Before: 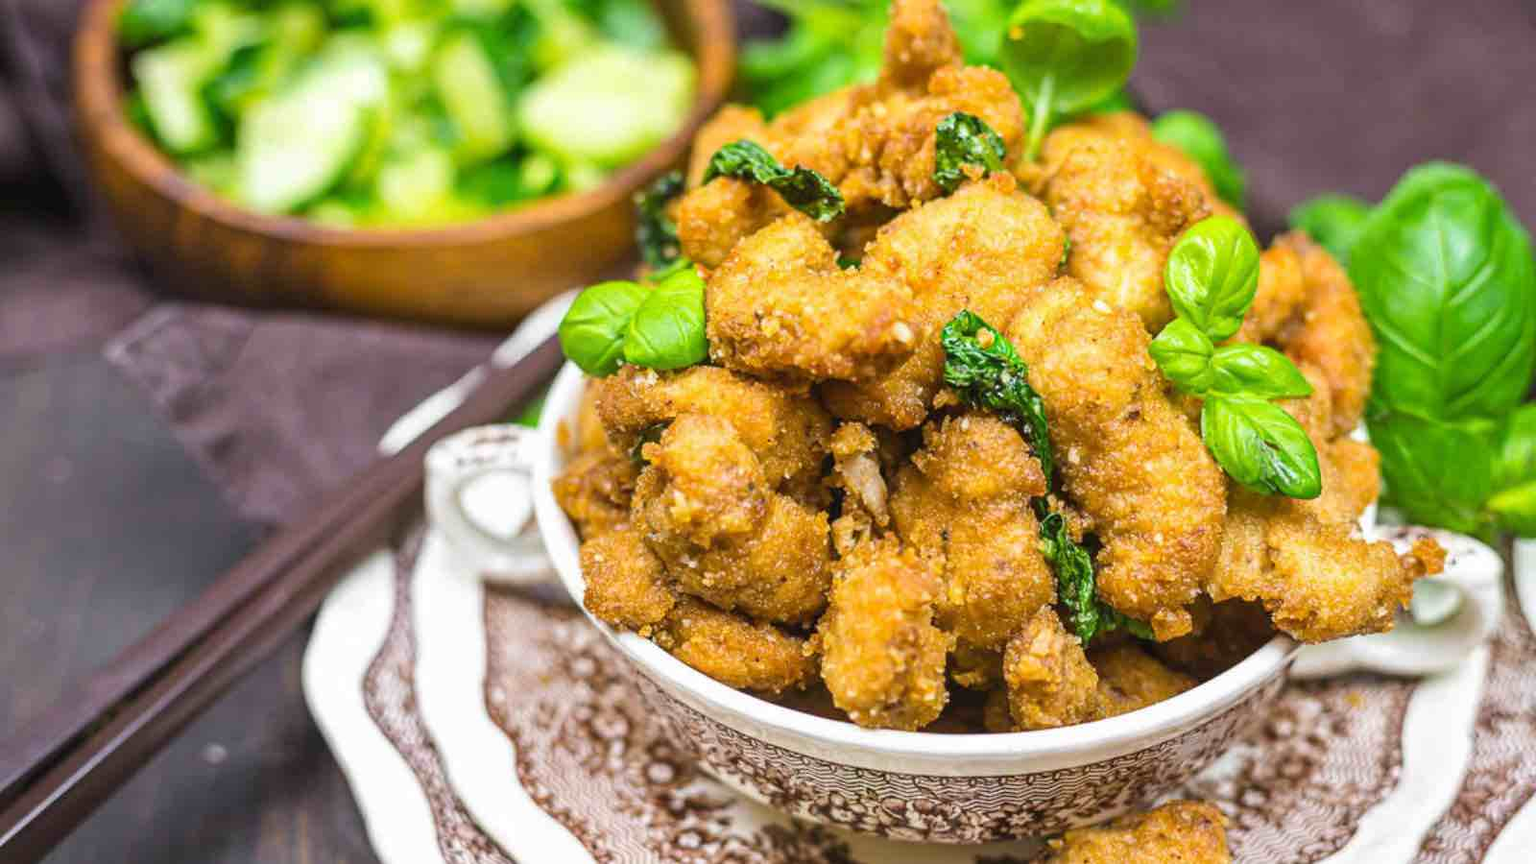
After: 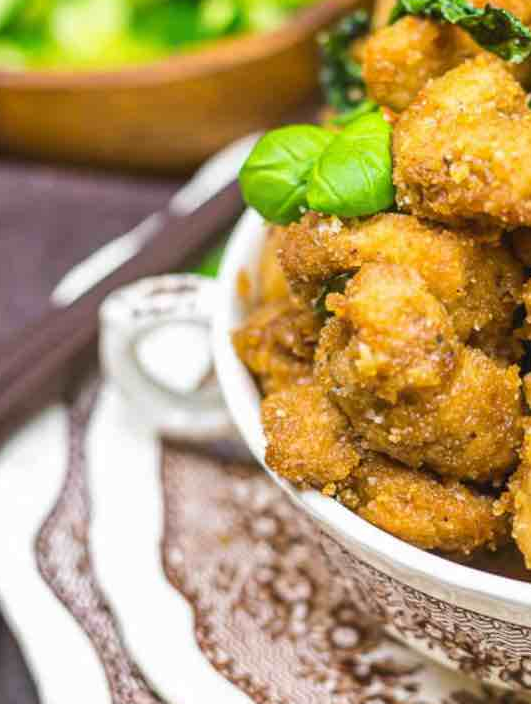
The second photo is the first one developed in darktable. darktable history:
crop and rotate: left 21.549%, top 18.747%, right 45.243%, bottom 2.999%
